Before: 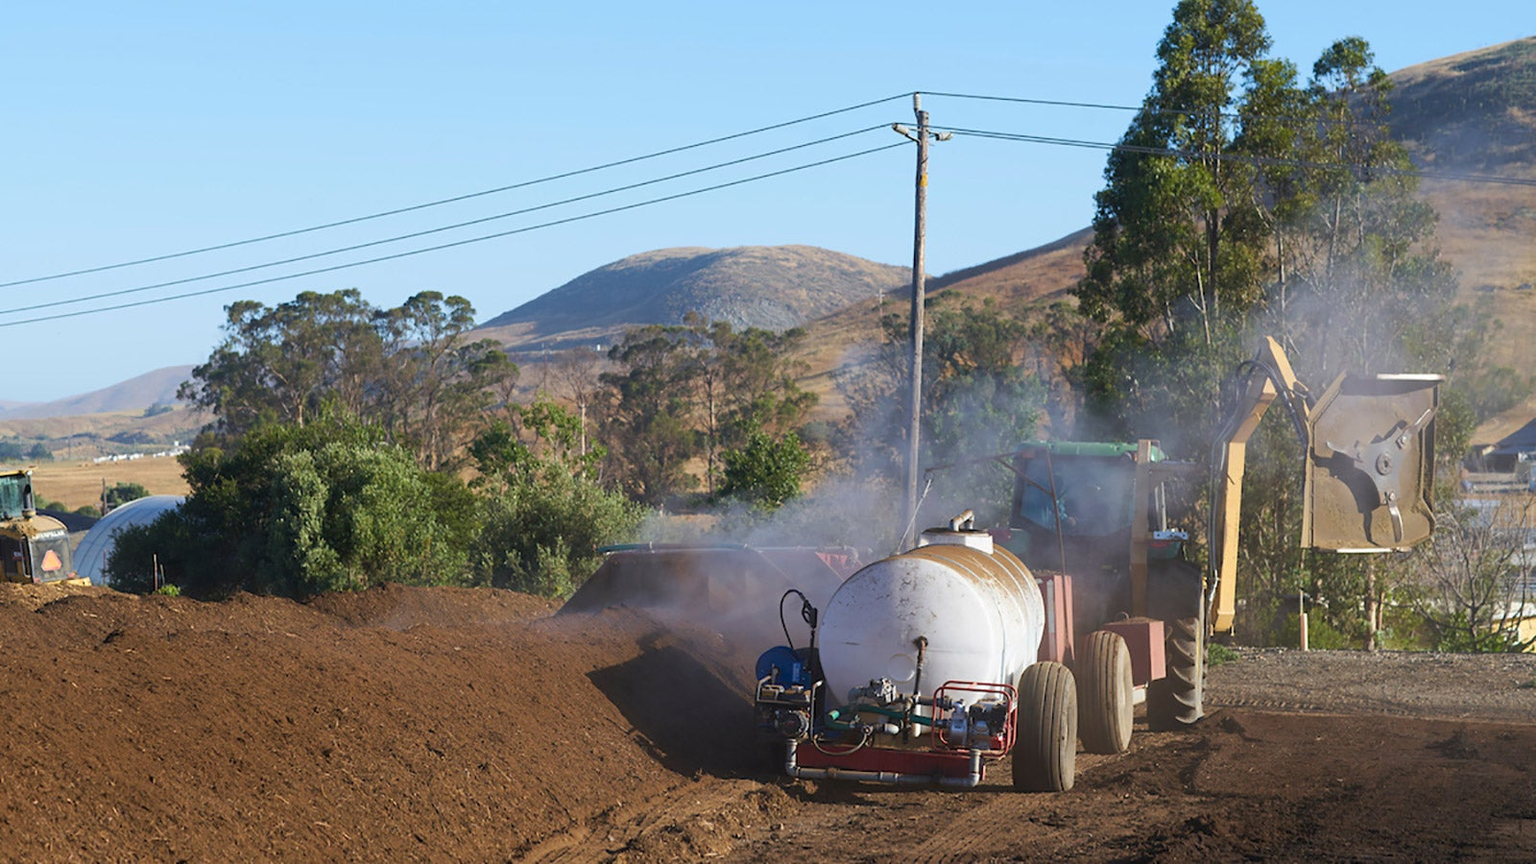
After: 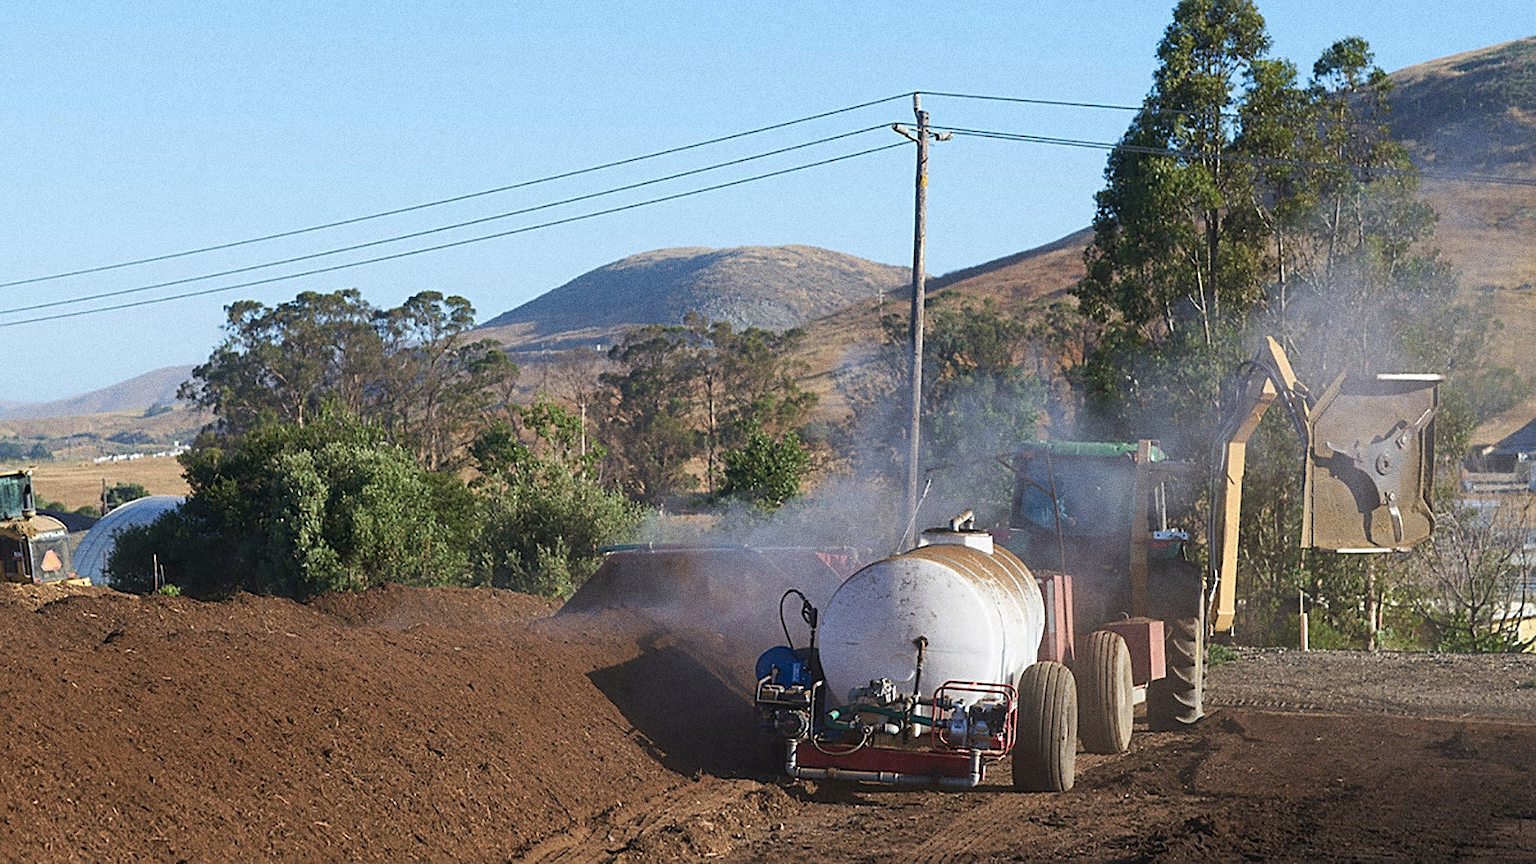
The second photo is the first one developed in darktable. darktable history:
color balance: input saturation 100.43%, contrast fulcrum 14.22%, output saturation 70.41%
color correction: saturation 1.32
sharpen: on, module defaults
grain: coarseness 0.09 ISO, strength 40%
